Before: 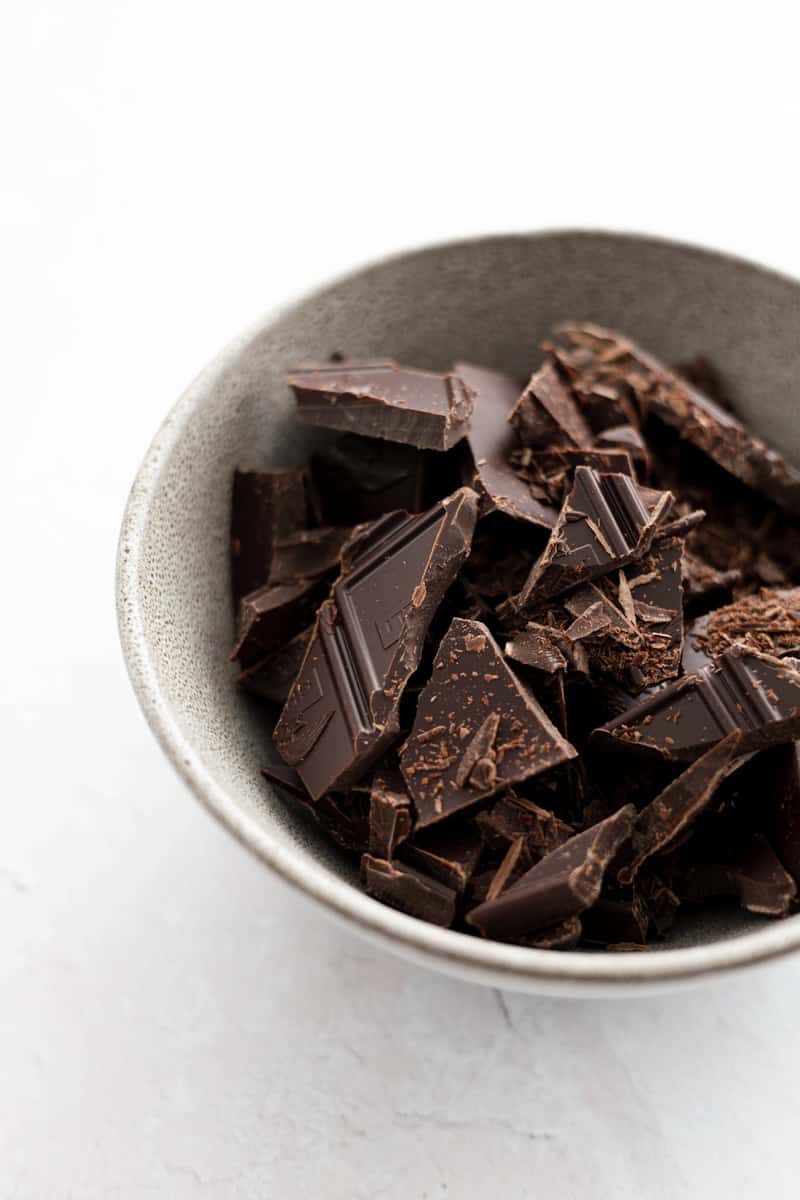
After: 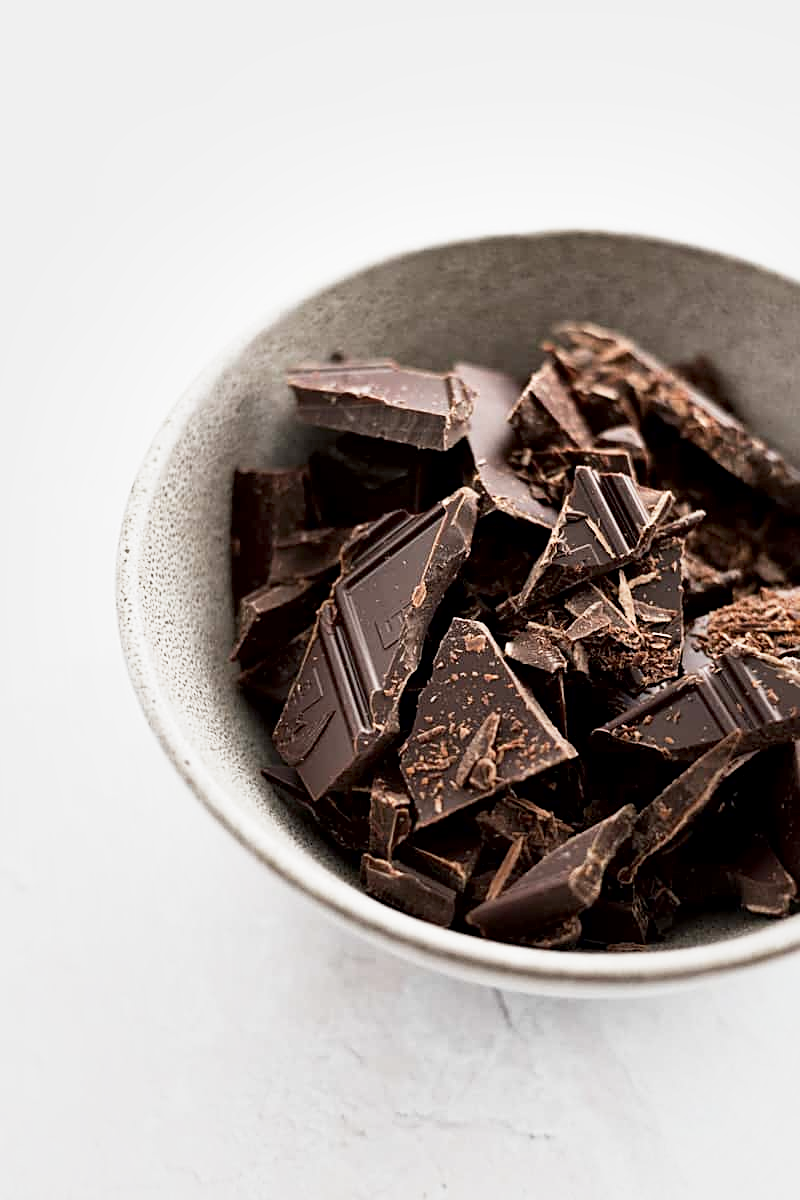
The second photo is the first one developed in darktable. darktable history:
base curve: curves: ch0 [(0, 0) (0.088, 0.125) (0.176, 0.251) (0.354, 0.501) (0.613, 0.749) (1, 0.877)], preserve colors none
local contrast: mode bilateral grid, contrast 100, coarseness 100, detail 165%, midtone range 0.2
sharpen: on, module defaults
